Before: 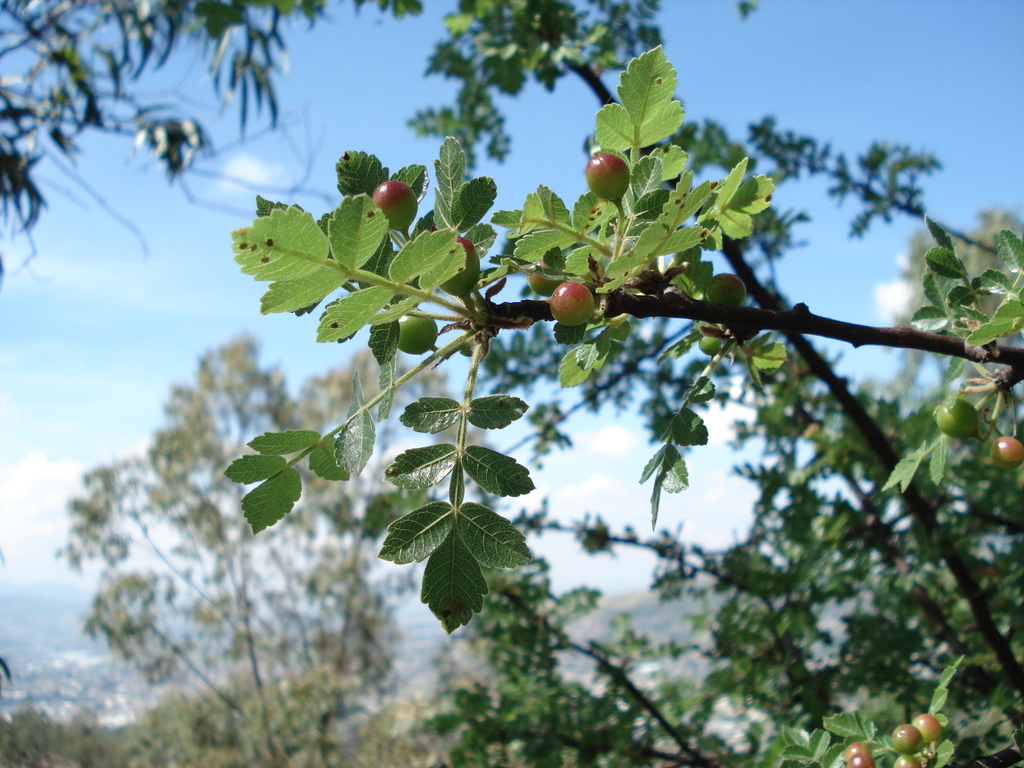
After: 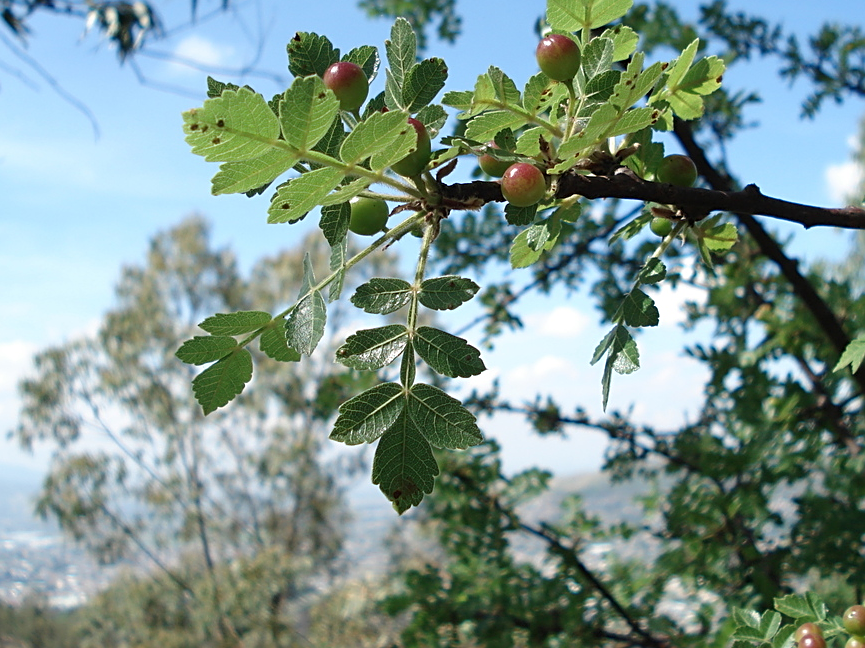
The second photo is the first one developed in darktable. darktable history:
crop and rotate: left 4.842%, top 15.51%, right 10.668%
sharpen: on, module defaults
